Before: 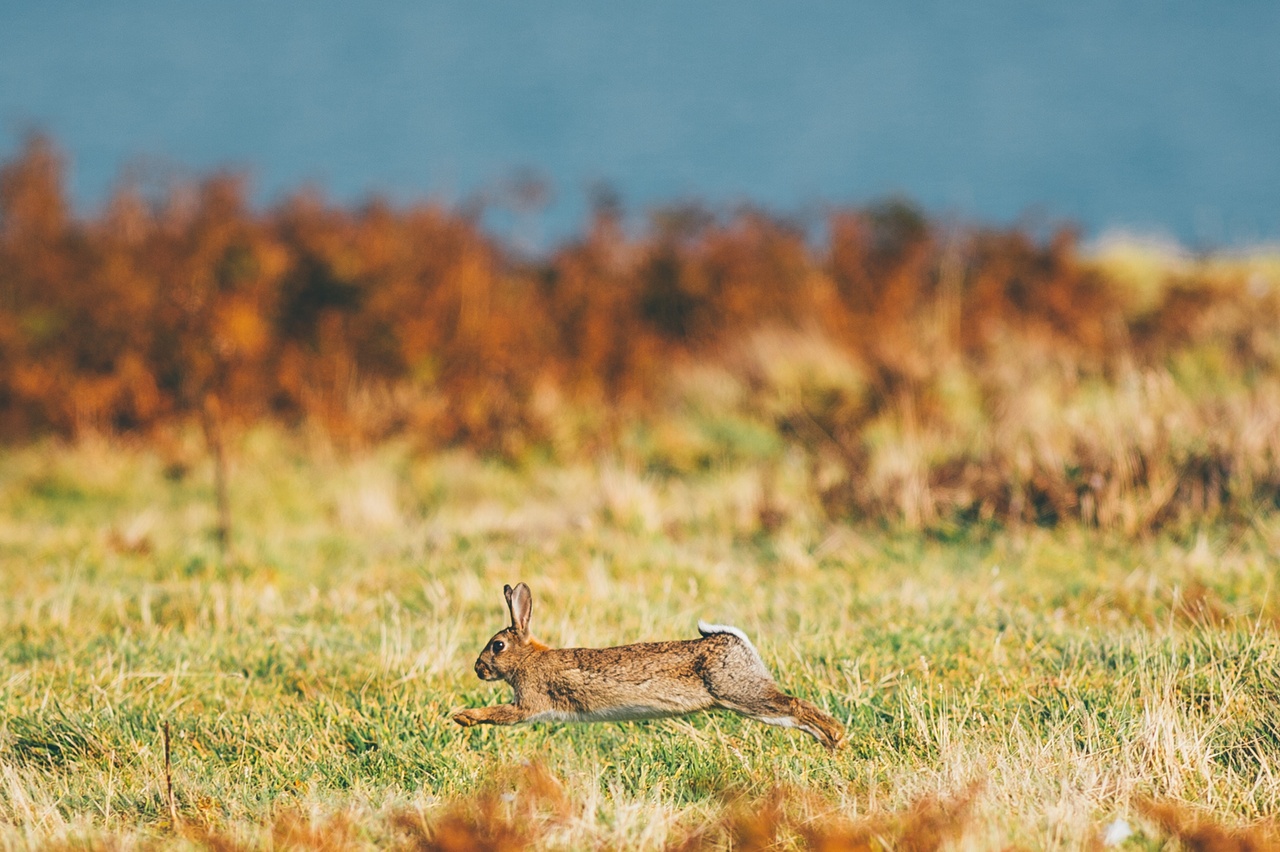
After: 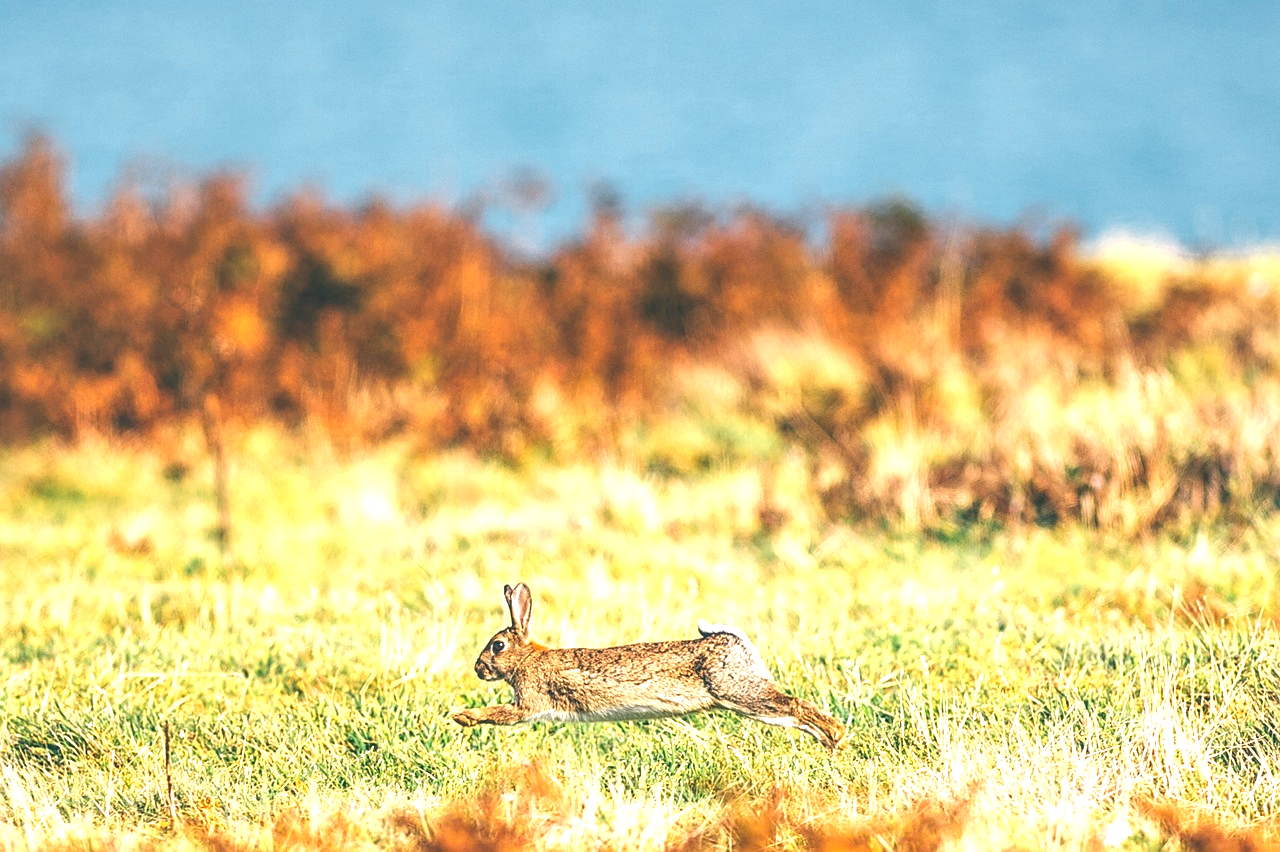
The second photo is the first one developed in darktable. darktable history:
exposure: black level correction 0, exposure 1 EV, compensate exposure bias true, compensate highlight preservation false
sharpen: radius 1.864, amount 0.398, threshold 1.271
rotate and perspective: automatic cropping off
local contrast: on, module defaults
